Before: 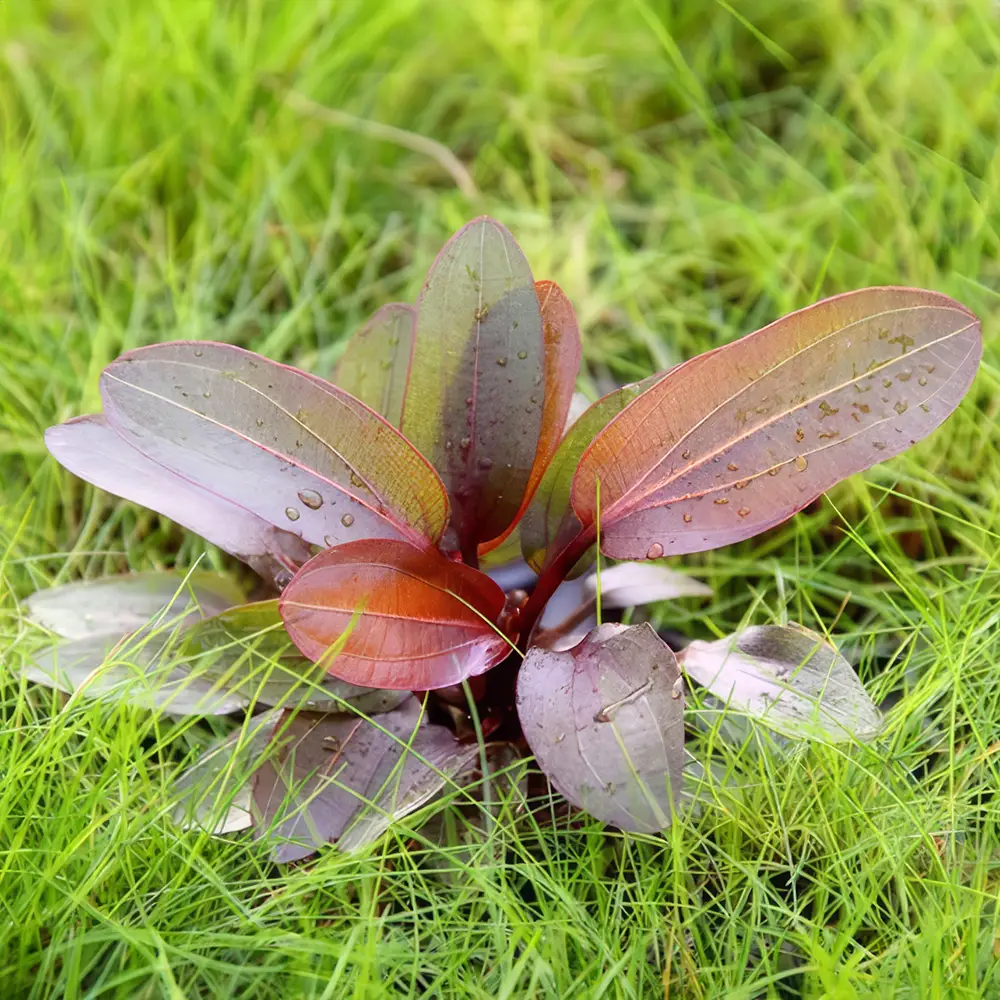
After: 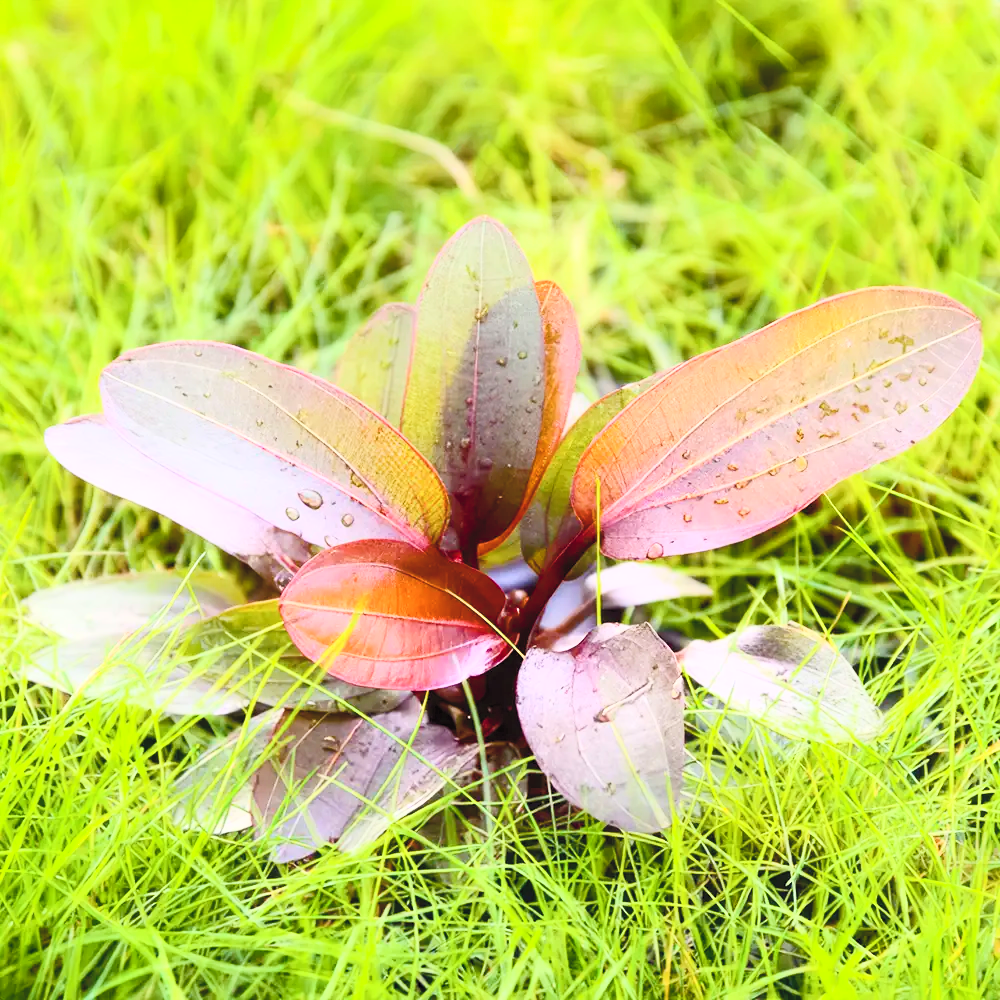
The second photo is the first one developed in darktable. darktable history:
color balance rgb: perceptual saturation grading › global saturation 20%, perceptual saturation grading › highlights 2.68%, perceptual saturation grading › shadows 50%
contrast brightness saturation: contrast 0.39, brightness 0.53
